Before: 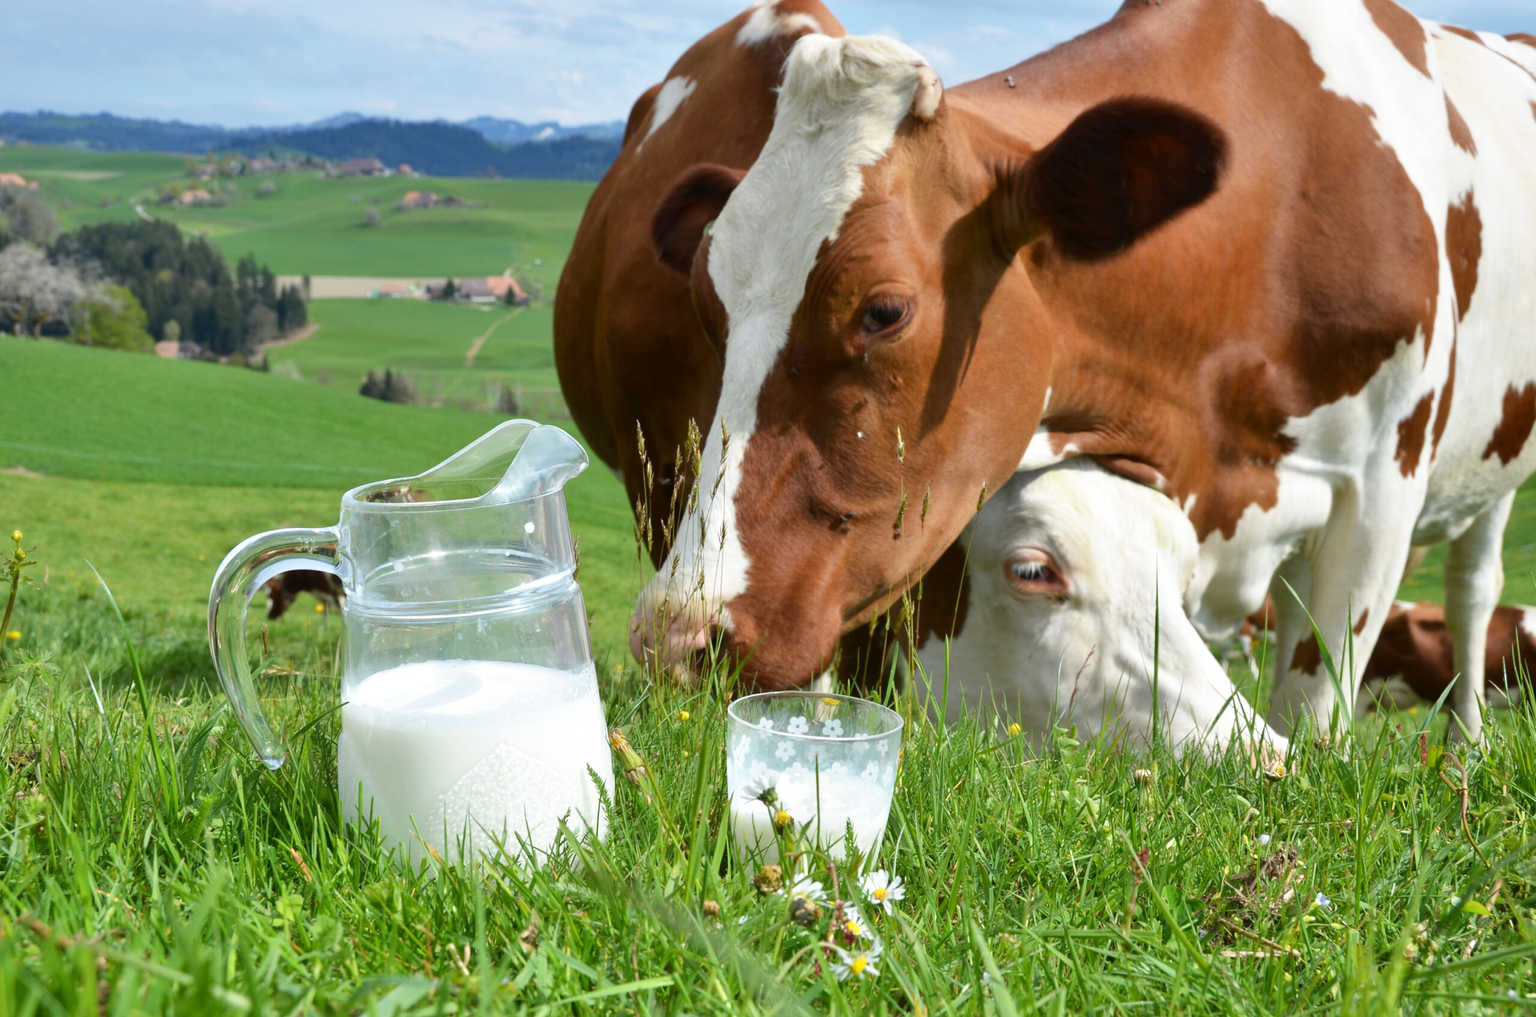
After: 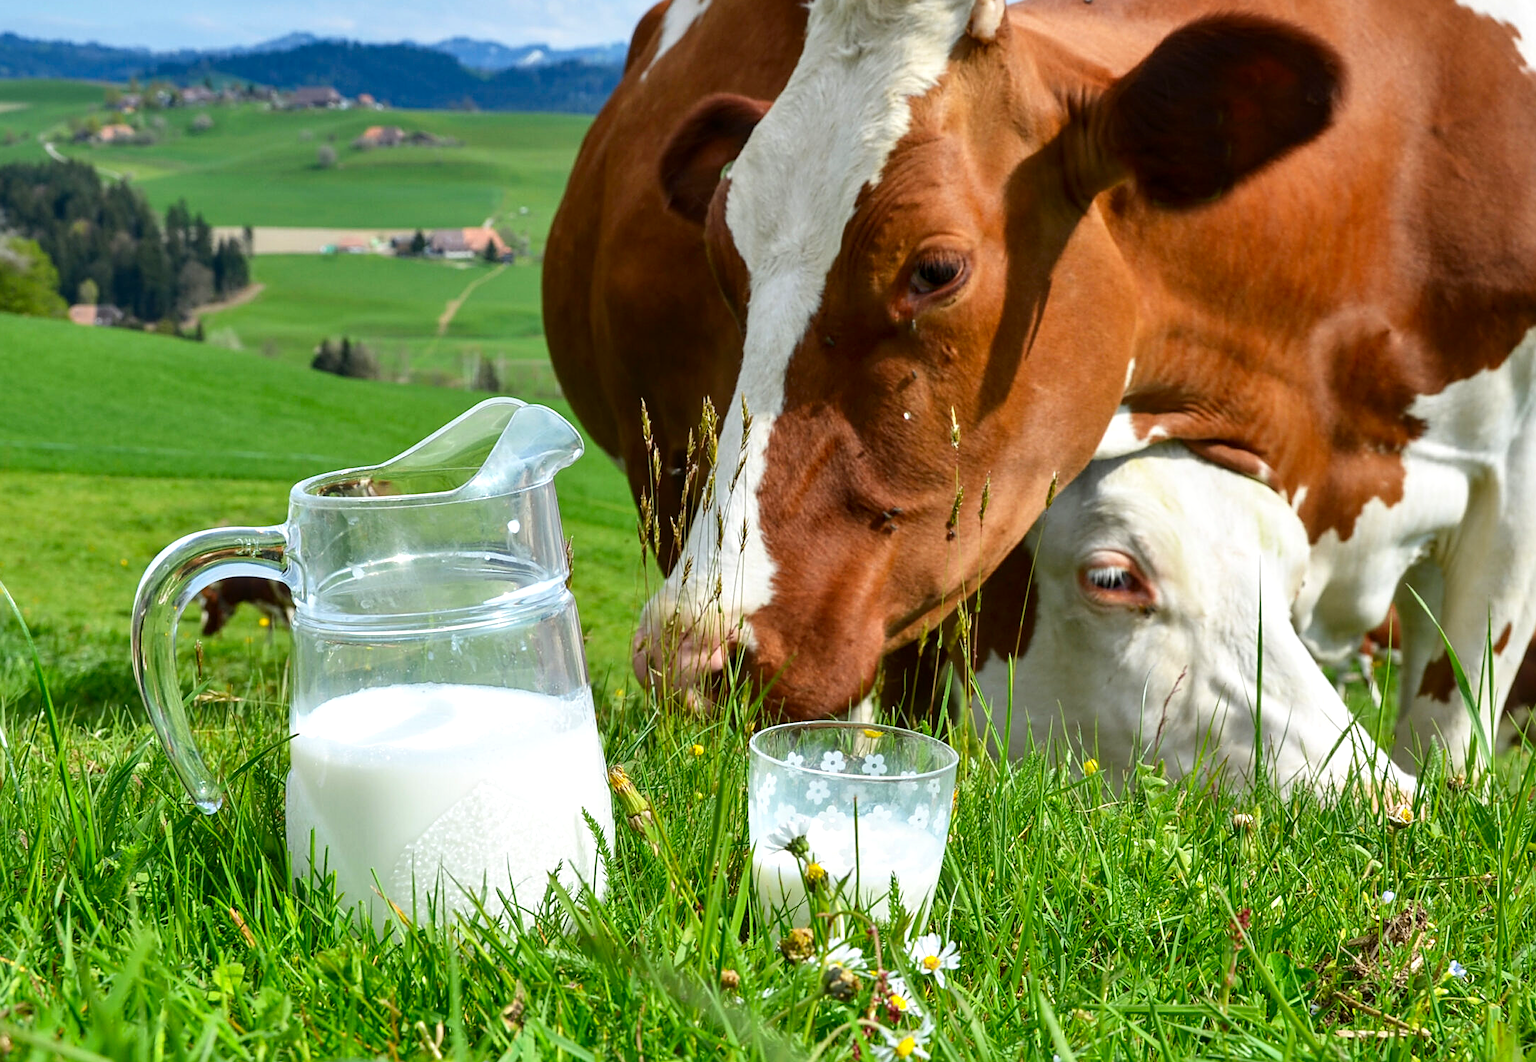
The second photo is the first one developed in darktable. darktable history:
crop: left 6.376%, top 8.412%, right 9.537%, bottom 3.789%
sharpen: on, module defaults
local contrast: on, module defaults
shadows and highlights: radius 336.35, shadows 29.16, soften with gaussian
contrast brightness saturation: contrast 0.094, saturation 0.279
